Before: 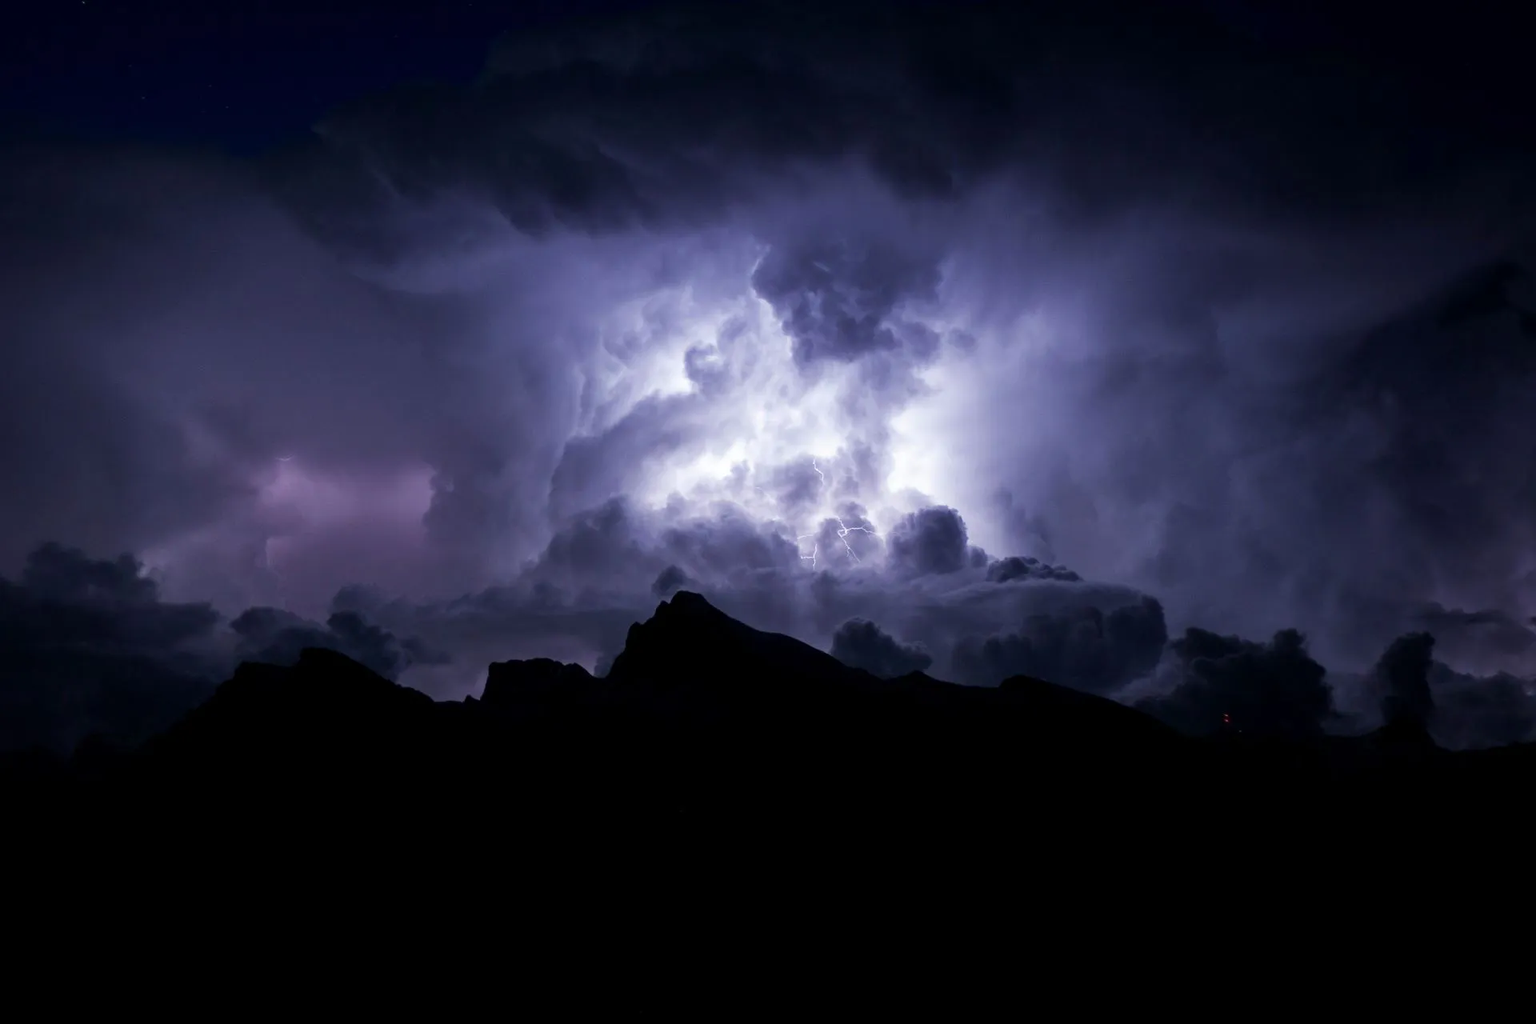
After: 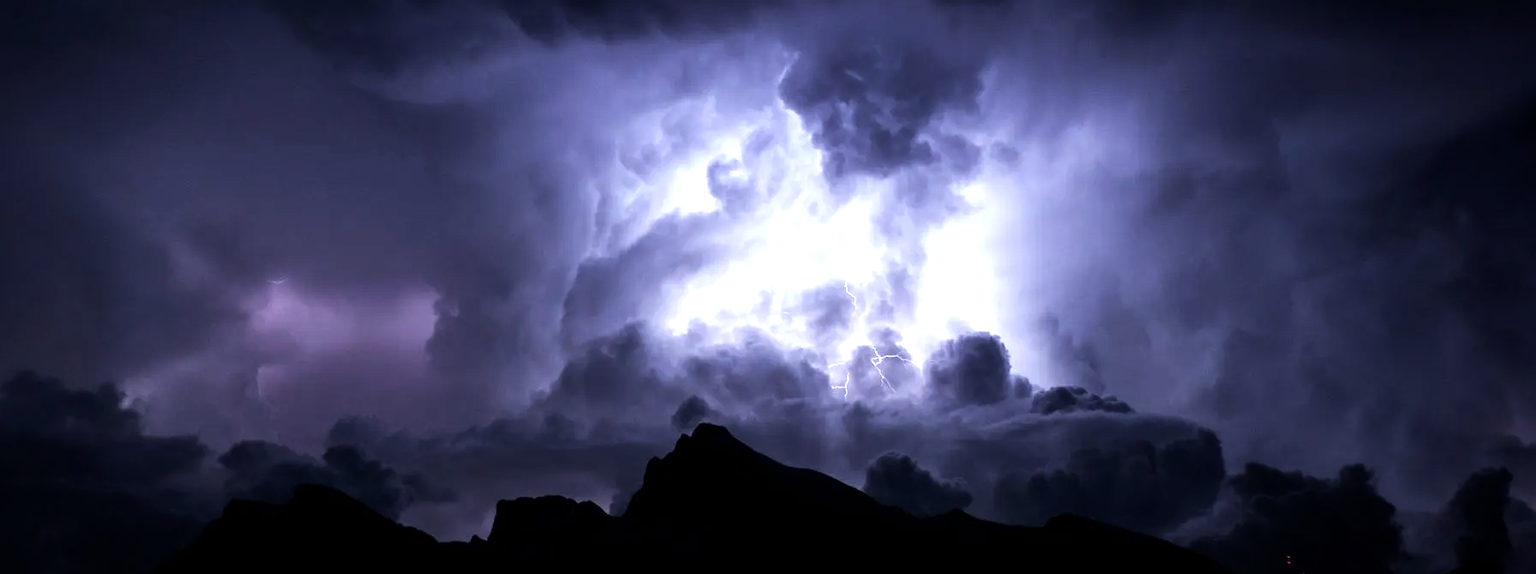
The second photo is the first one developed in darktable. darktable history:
white balance: red 0.98, blue 1.034
tone equalizer: -8 EV -0.75 EV, -7 EV -0.7 EV, -6 EV -0.6 EV, -5 EV -0.4 EV, -3 EV 0.4 EV, -2 EV 0.6 EV, -1 EV 0.7 EV, +0 EV 0.75 EV, edges refinement/feathering 500, mask exposure compensation -1.57 EV, preserve details no
crop: left 1.744%, top 19.225%, right 5.069%, bottom 28.357%
